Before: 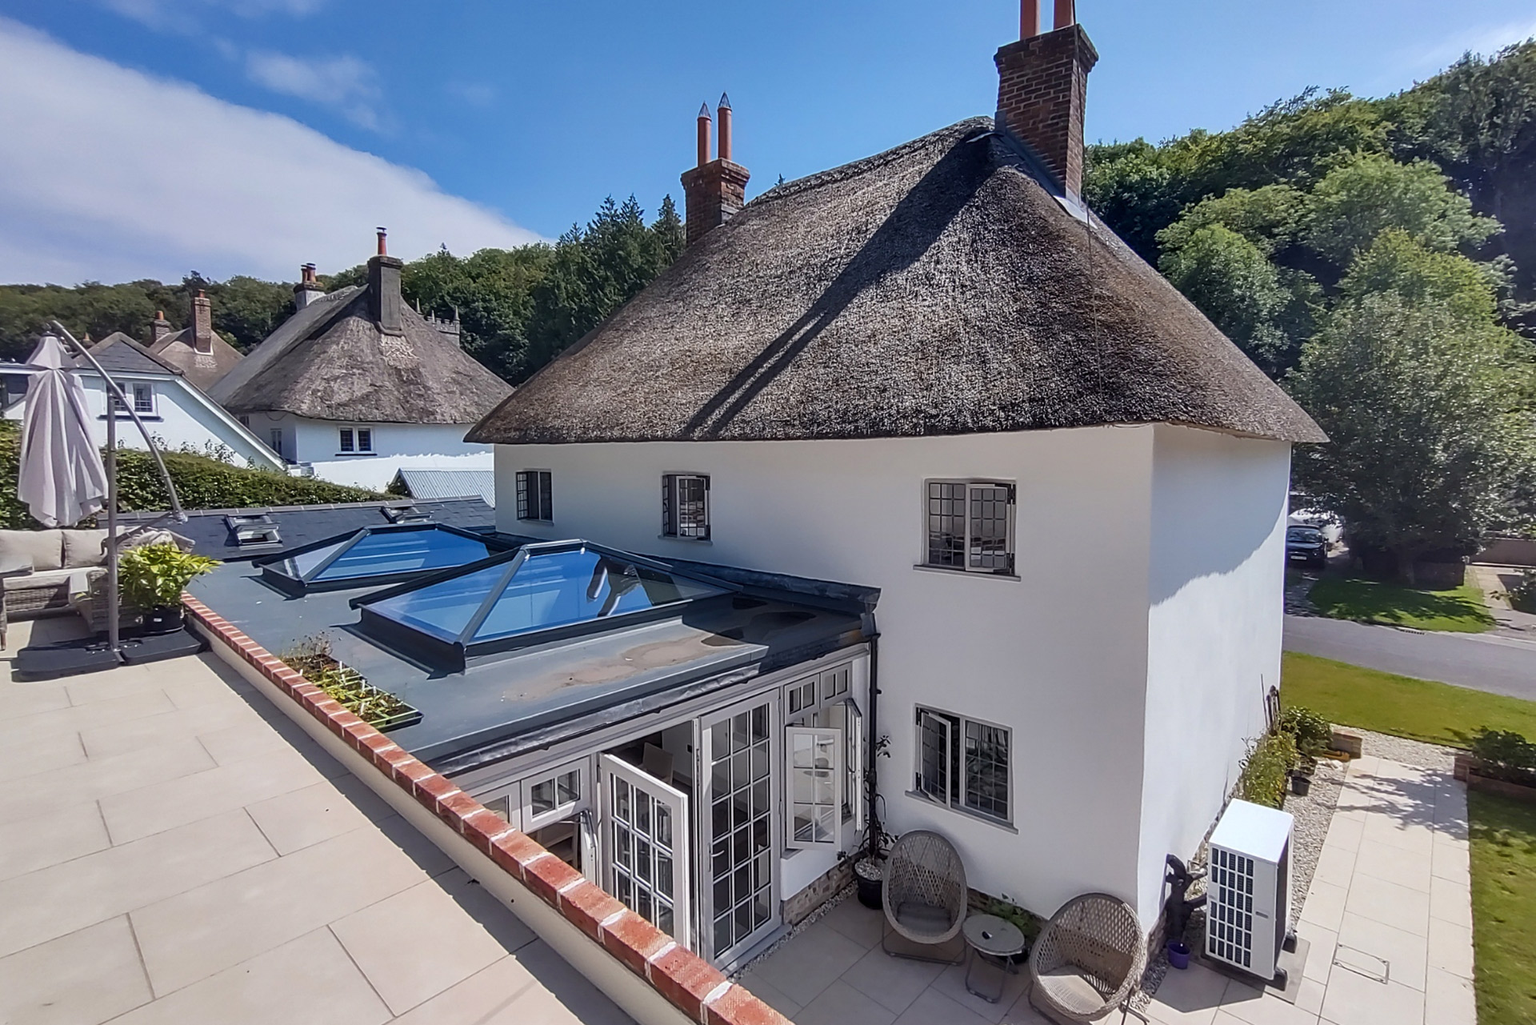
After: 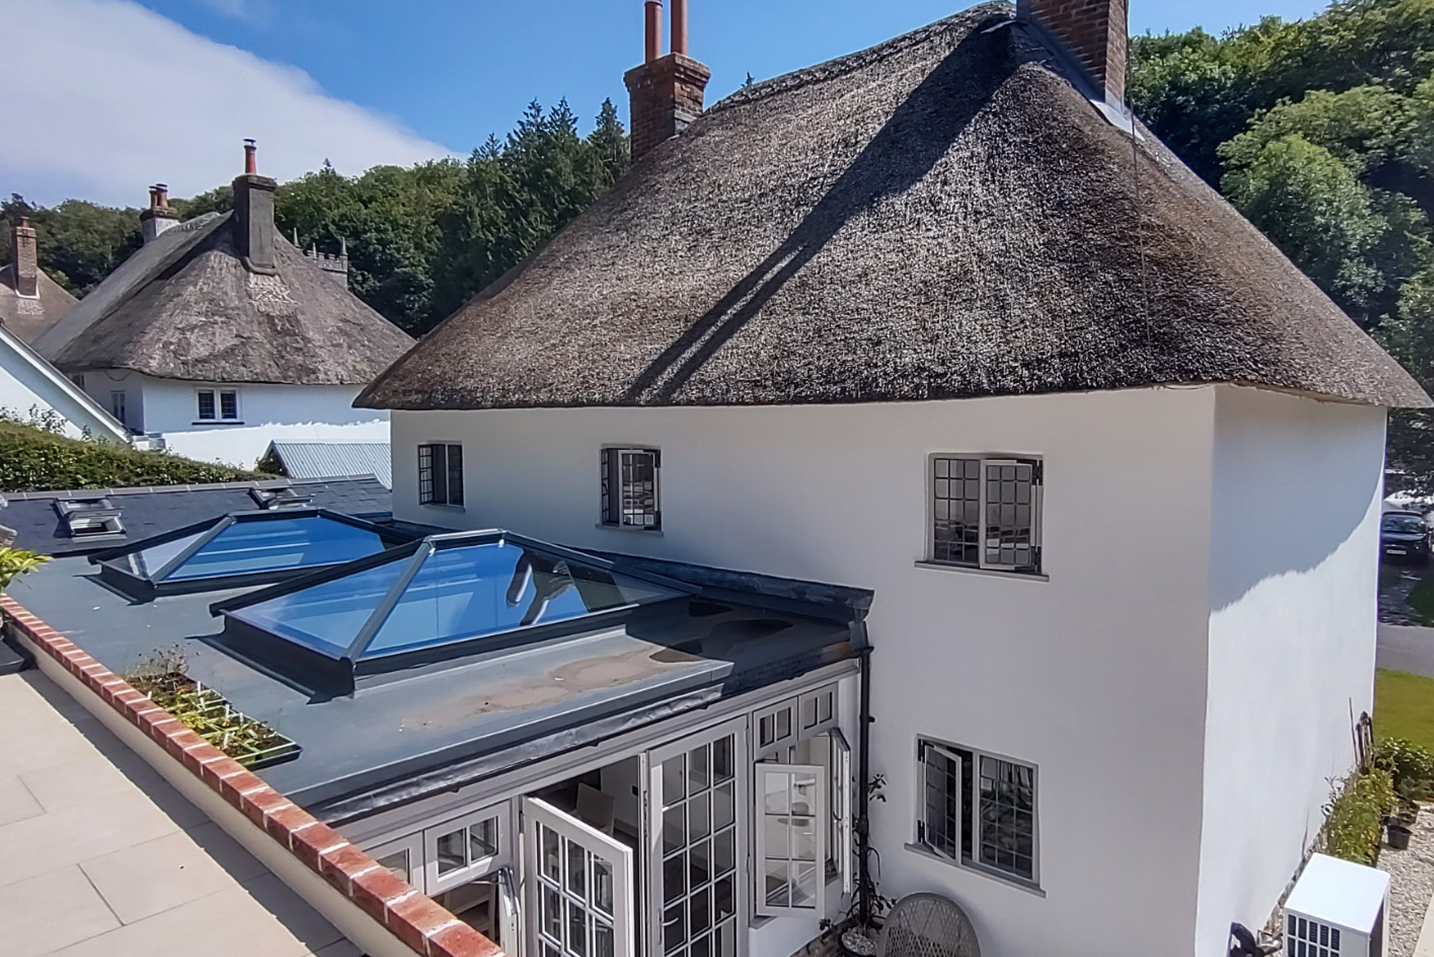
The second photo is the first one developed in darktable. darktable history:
crop and rotate: left 11.831%, top 11.346%, right 13.429%, bottom 13.899%
tone equalizer: on, module defaults
